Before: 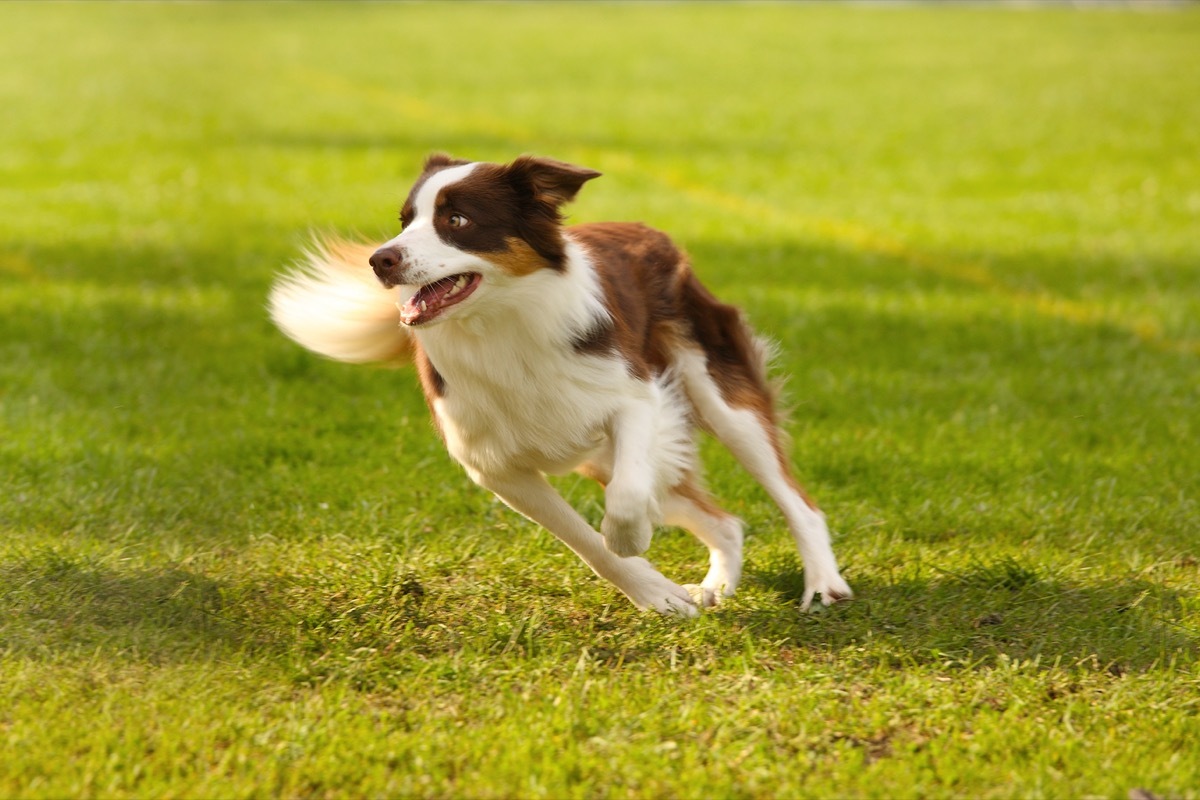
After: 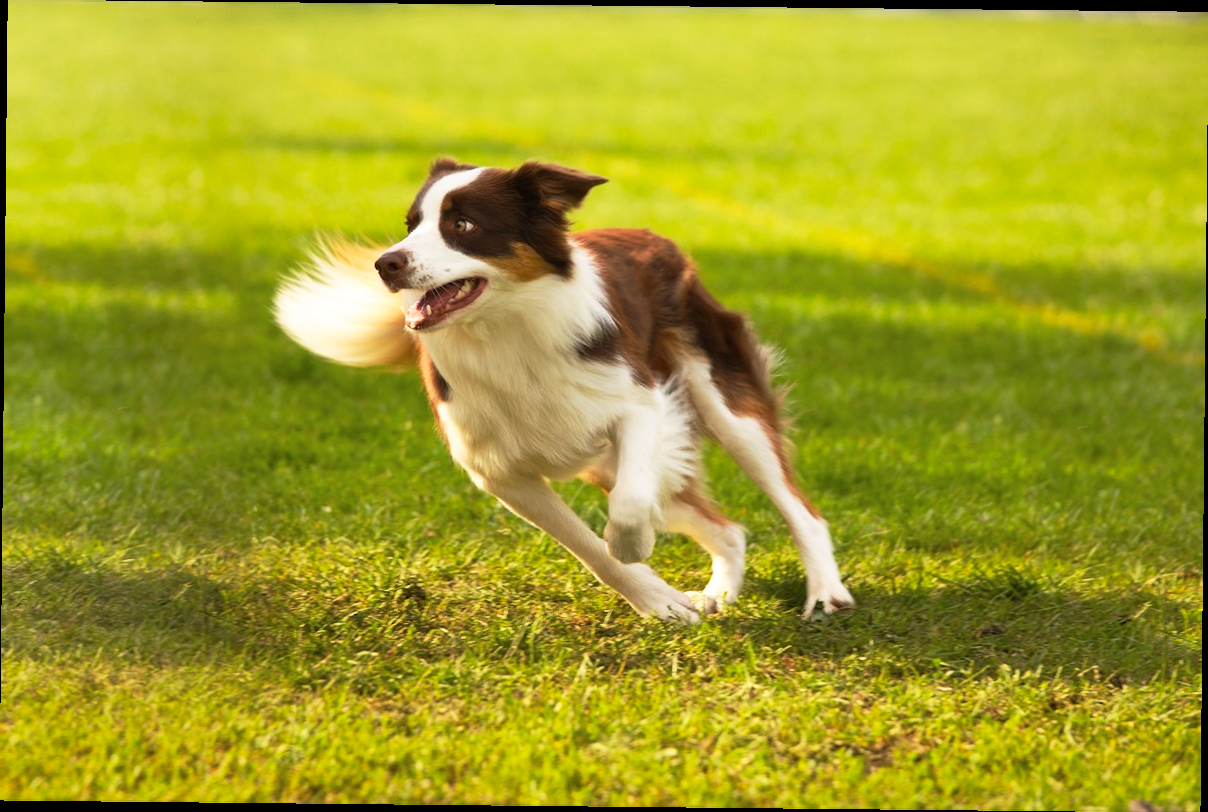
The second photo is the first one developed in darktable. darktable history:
crop and rotate: angle -0.588°
base curve: curves: ch0 [(0, 0) (0.257, 0.25) (0.482, 0.586) (0.757, 0.871) (1, 1)], preserve colors none
